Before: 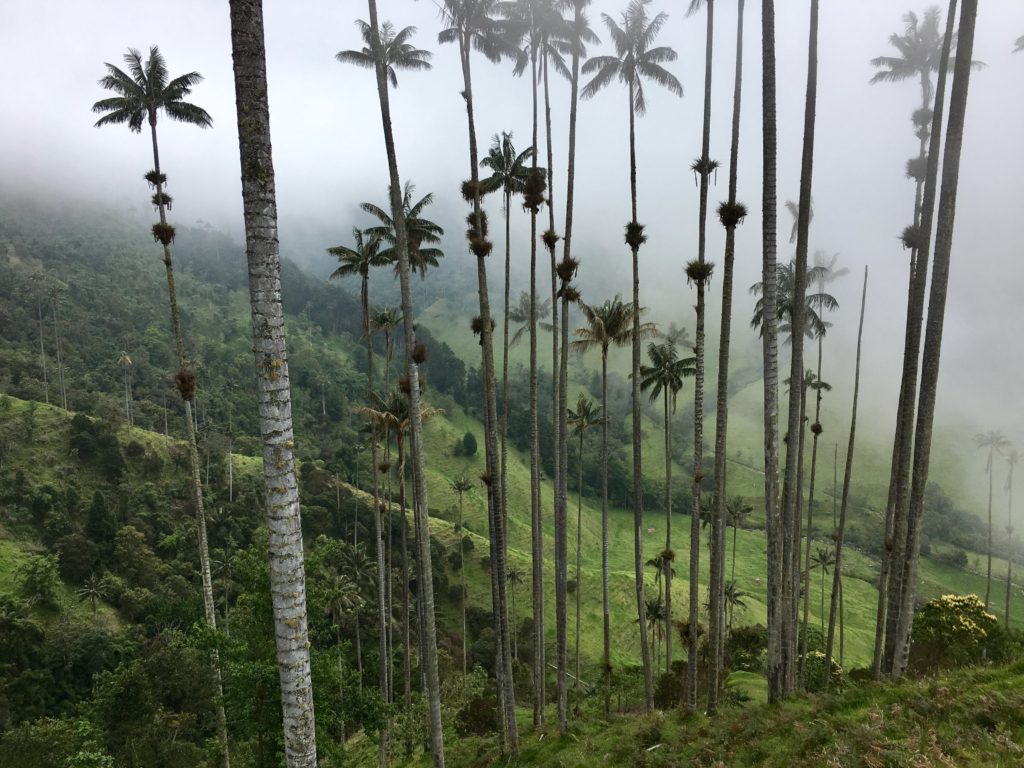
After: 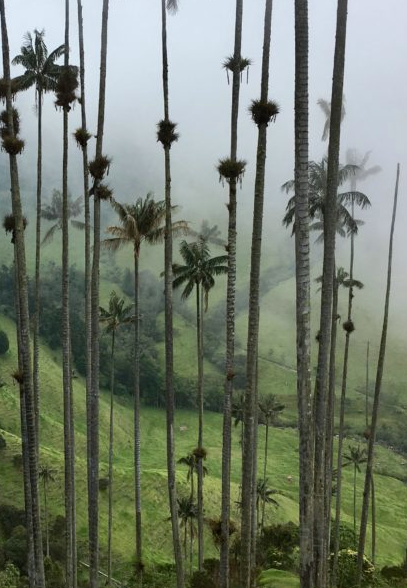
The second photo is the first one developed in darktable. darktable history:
white balance: red 0.986, blue 1.01
crop: left 45.721%, top 13.393%, right 14.118%, bottom 10.01%
tone equalizer: on, module defaults
